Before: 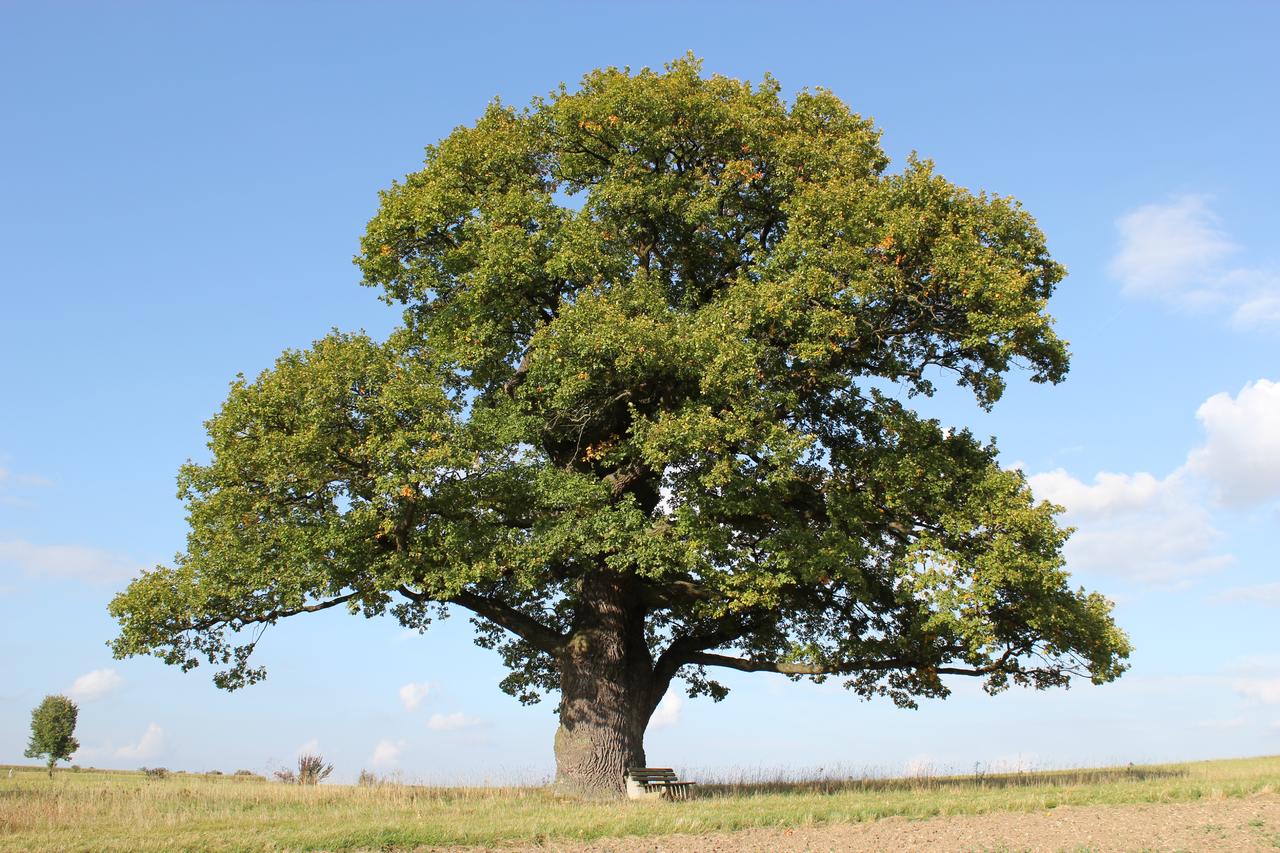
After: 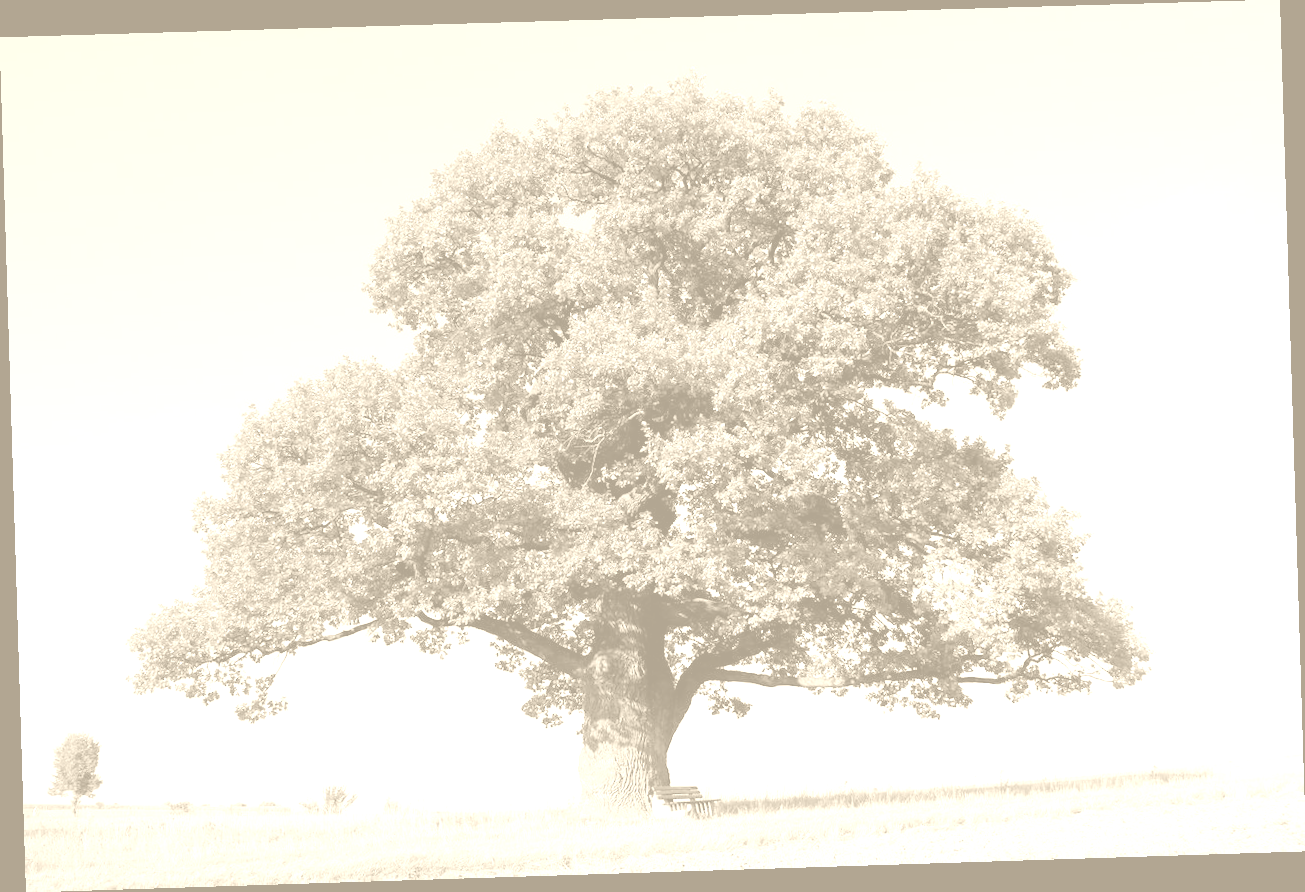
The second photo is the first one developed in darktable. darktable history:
color balance rgb: shadows lift › chroma 2%, shadows lift › hue 217.2°, power › chroma 0.25%, power › hue 60°, highlights gain › chroma 1.5%, highlights gain › hue 309.6°, global offset › luminance -0.5%, perceptual saturation grading › global saturation 15%, global vibrance 20%
rotate and perspective: rotation -1.77°, lens shift (horizontal) 0.004, automatic cropping off
colorize: hue 36°, saturation 71%, lightness 80.79%
